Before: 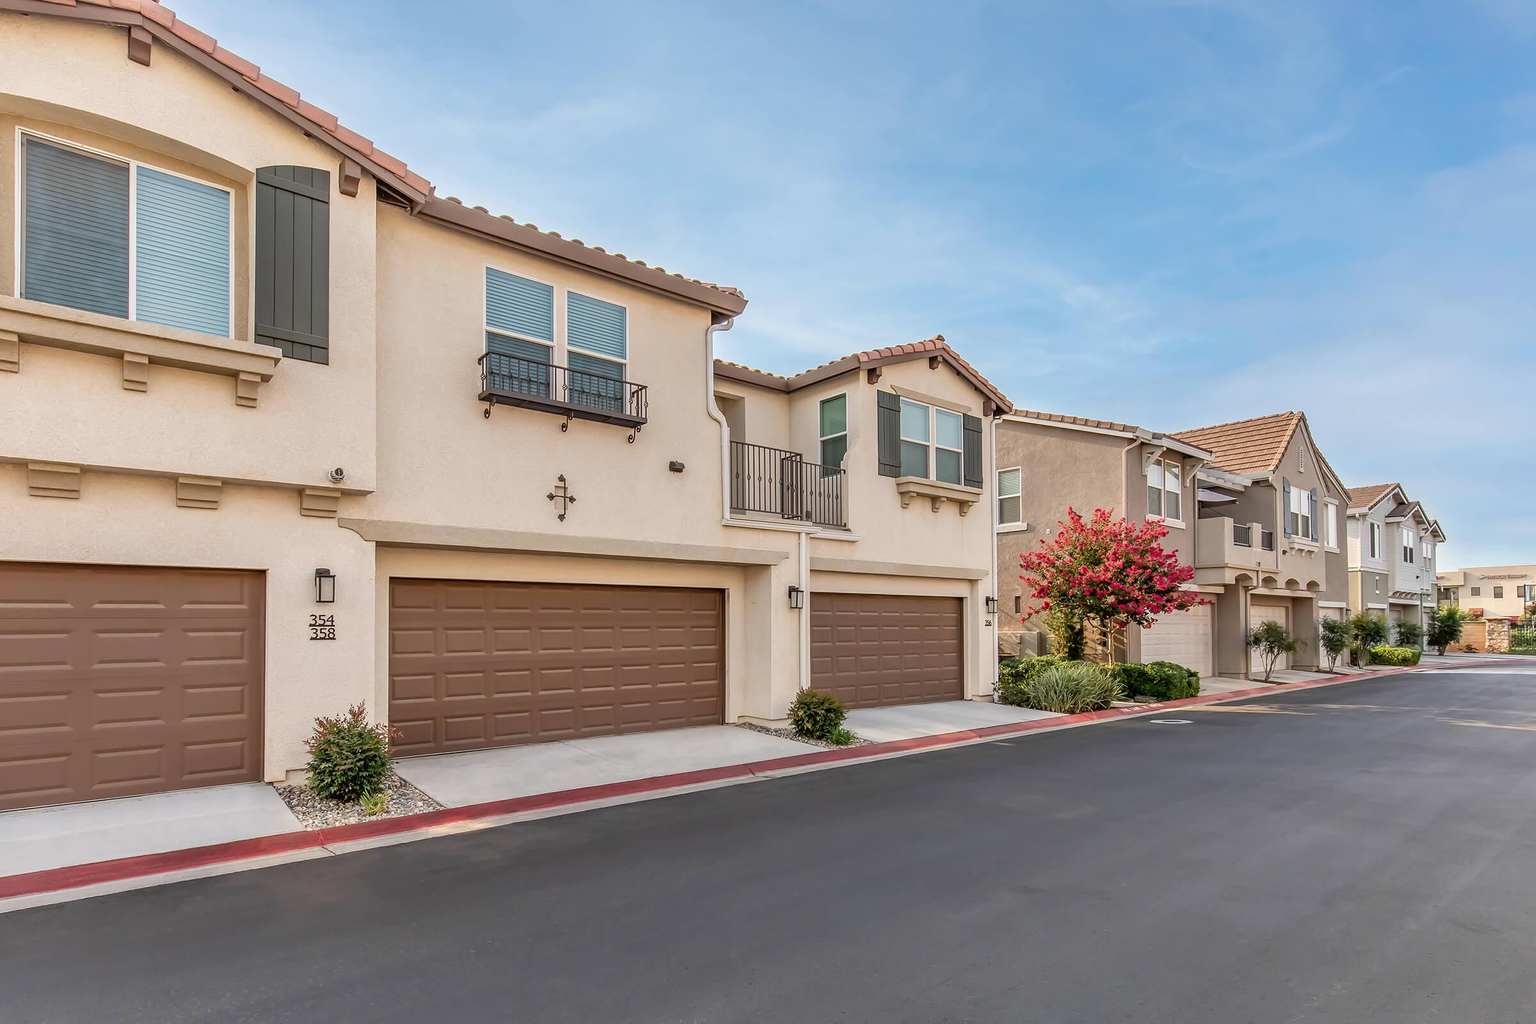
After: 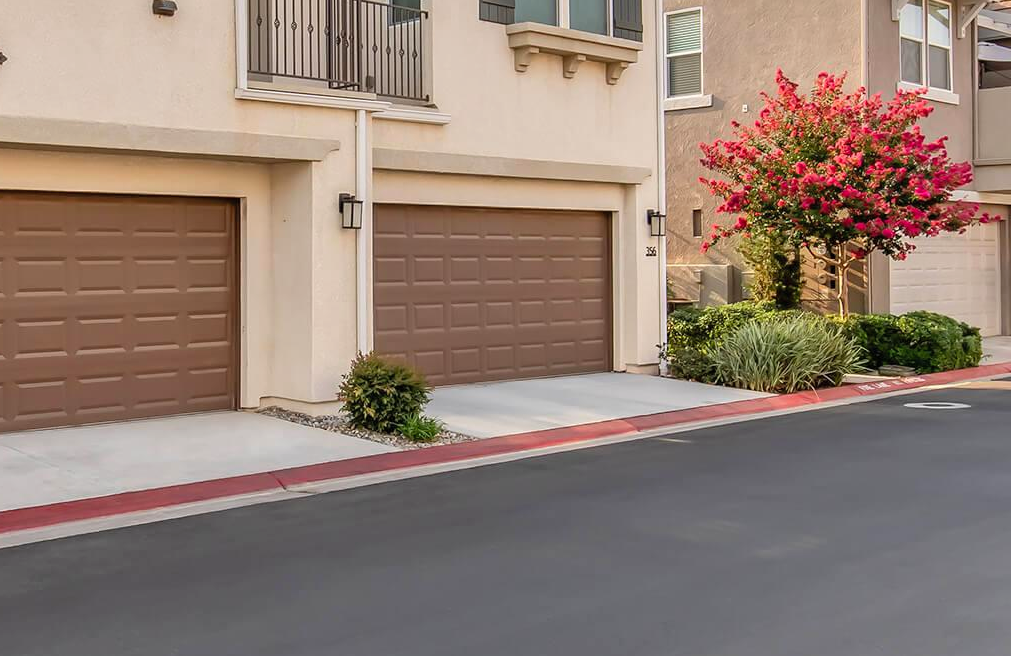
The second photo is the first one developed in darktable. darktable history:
contrast brightness saturation: contrast 0.03, brightness 0.06, saturation 0.13
crop: left 37.221%, top 45.169%, right 20.63%, bottom 13.777%
